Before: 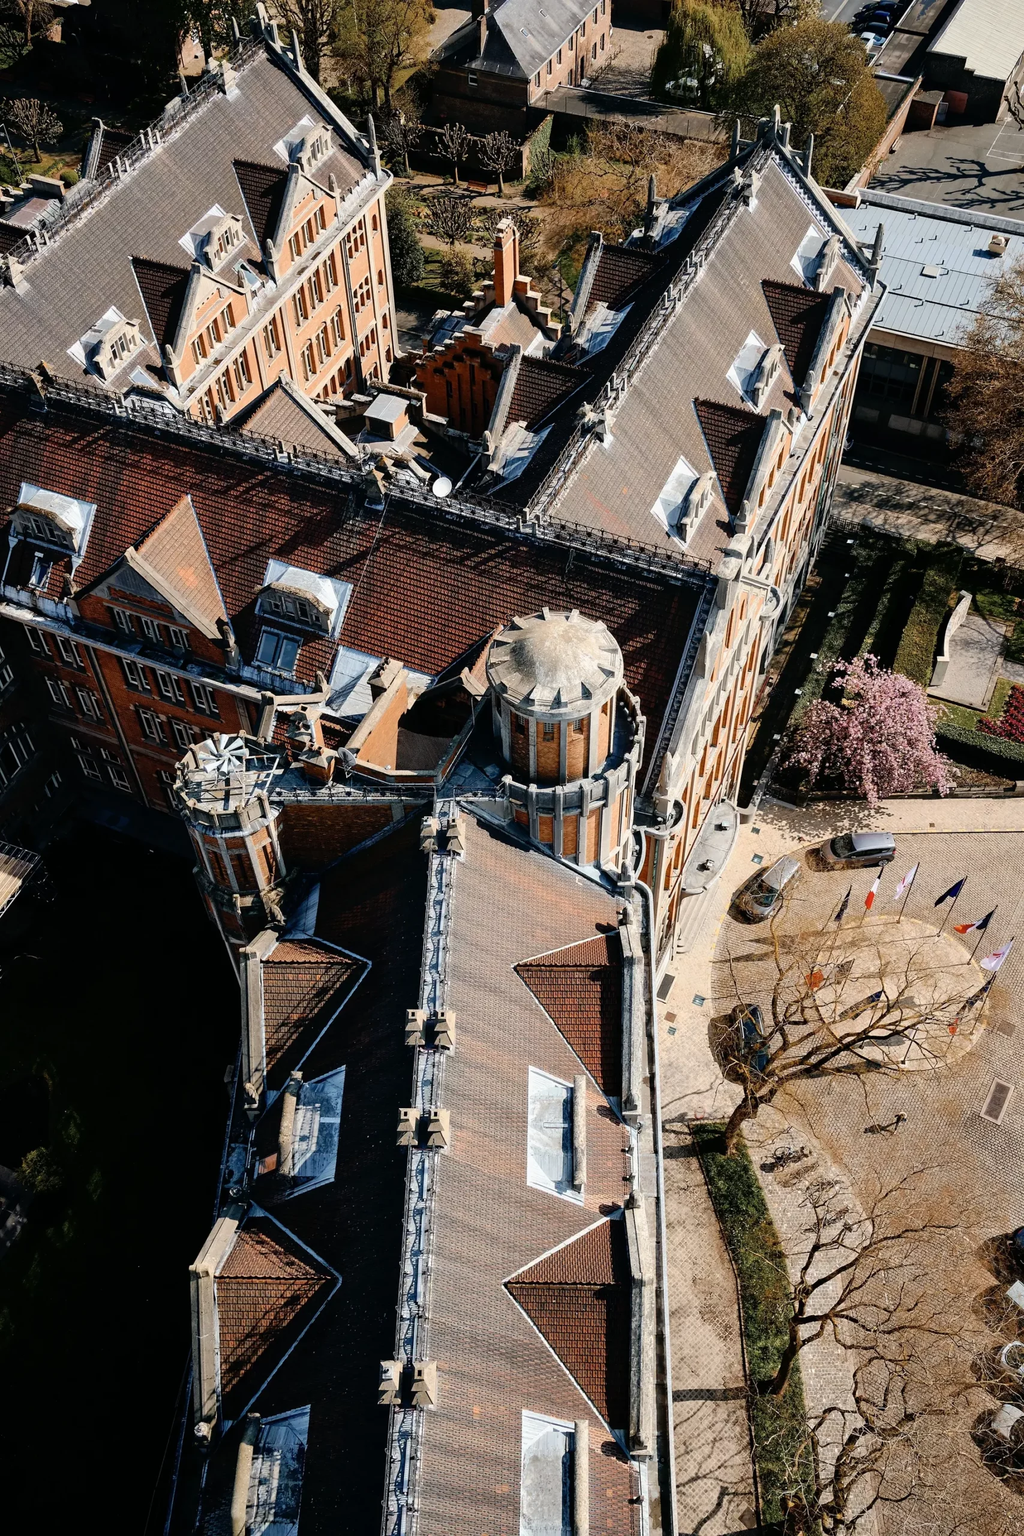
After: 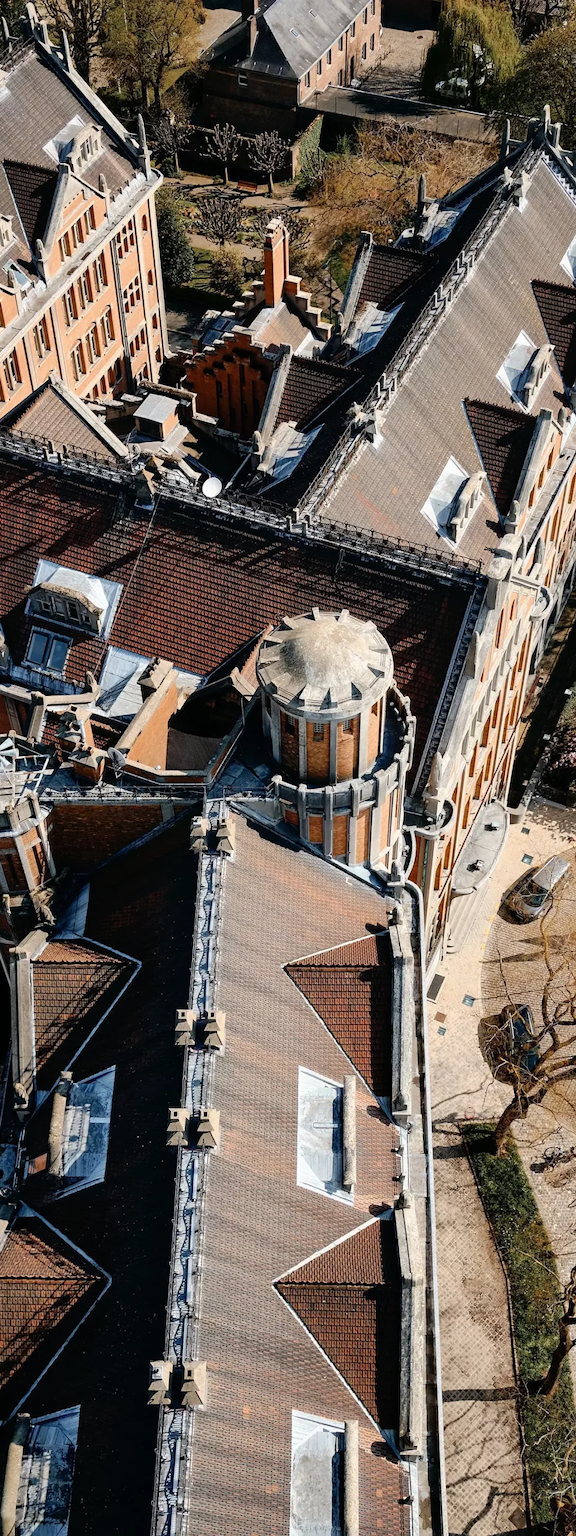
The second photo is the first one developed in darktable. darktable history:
crop and rotate: left 22.516%, right 21.234%
tone equalizer: on, module defaults
